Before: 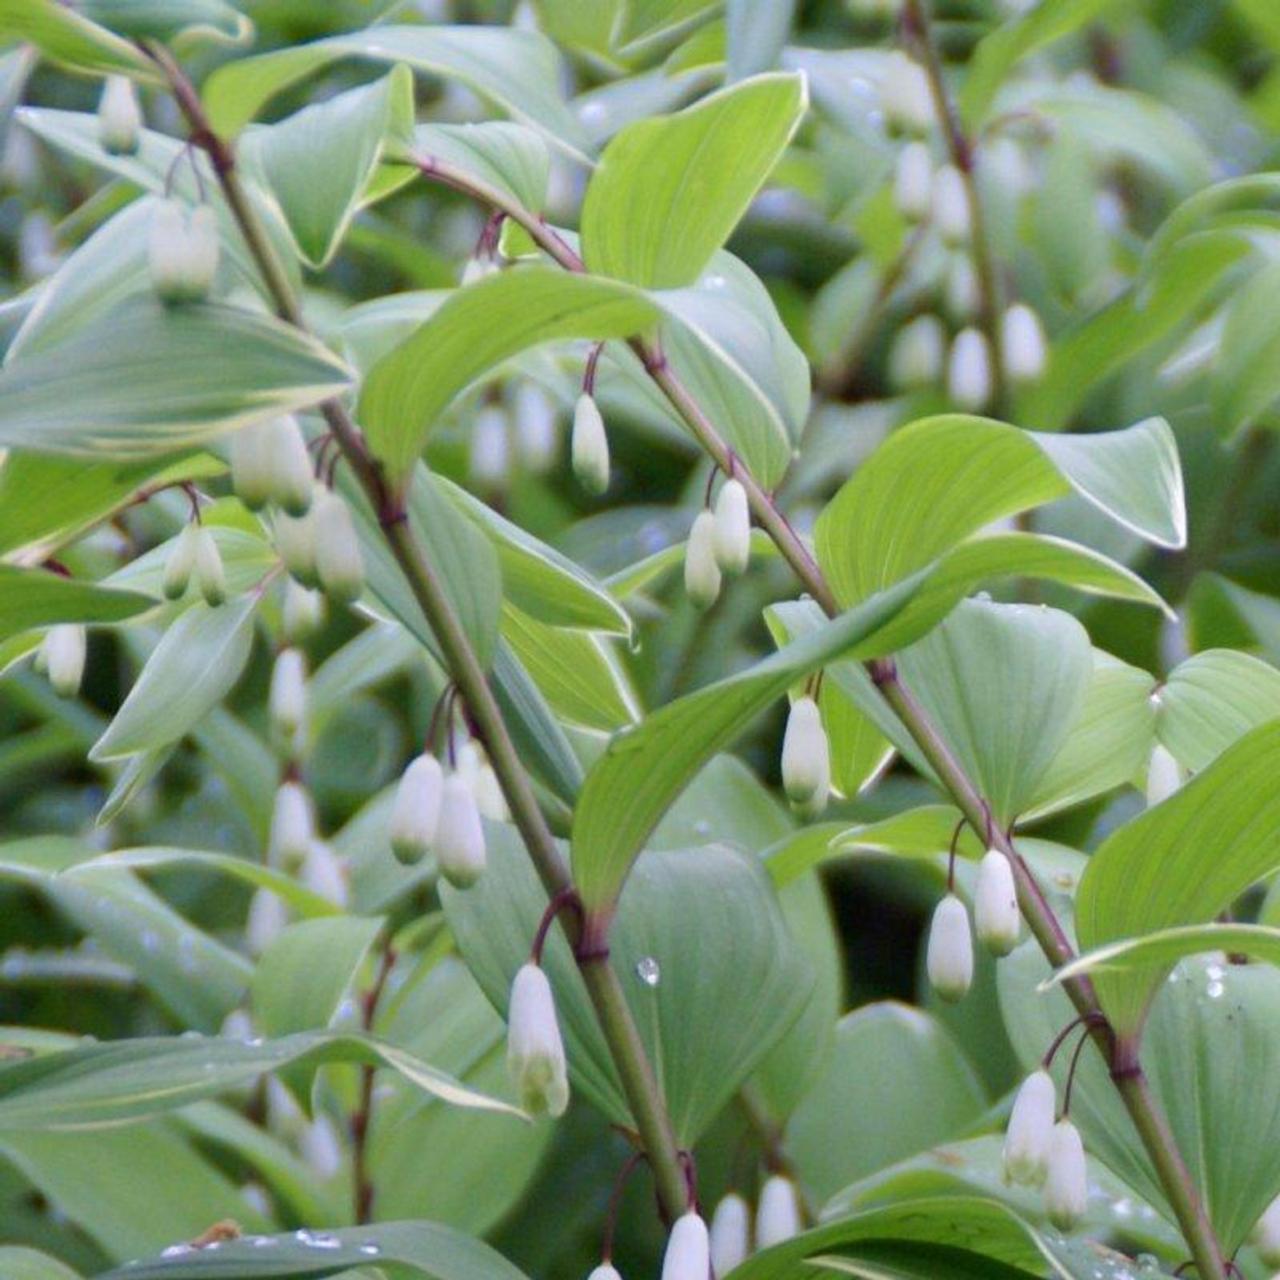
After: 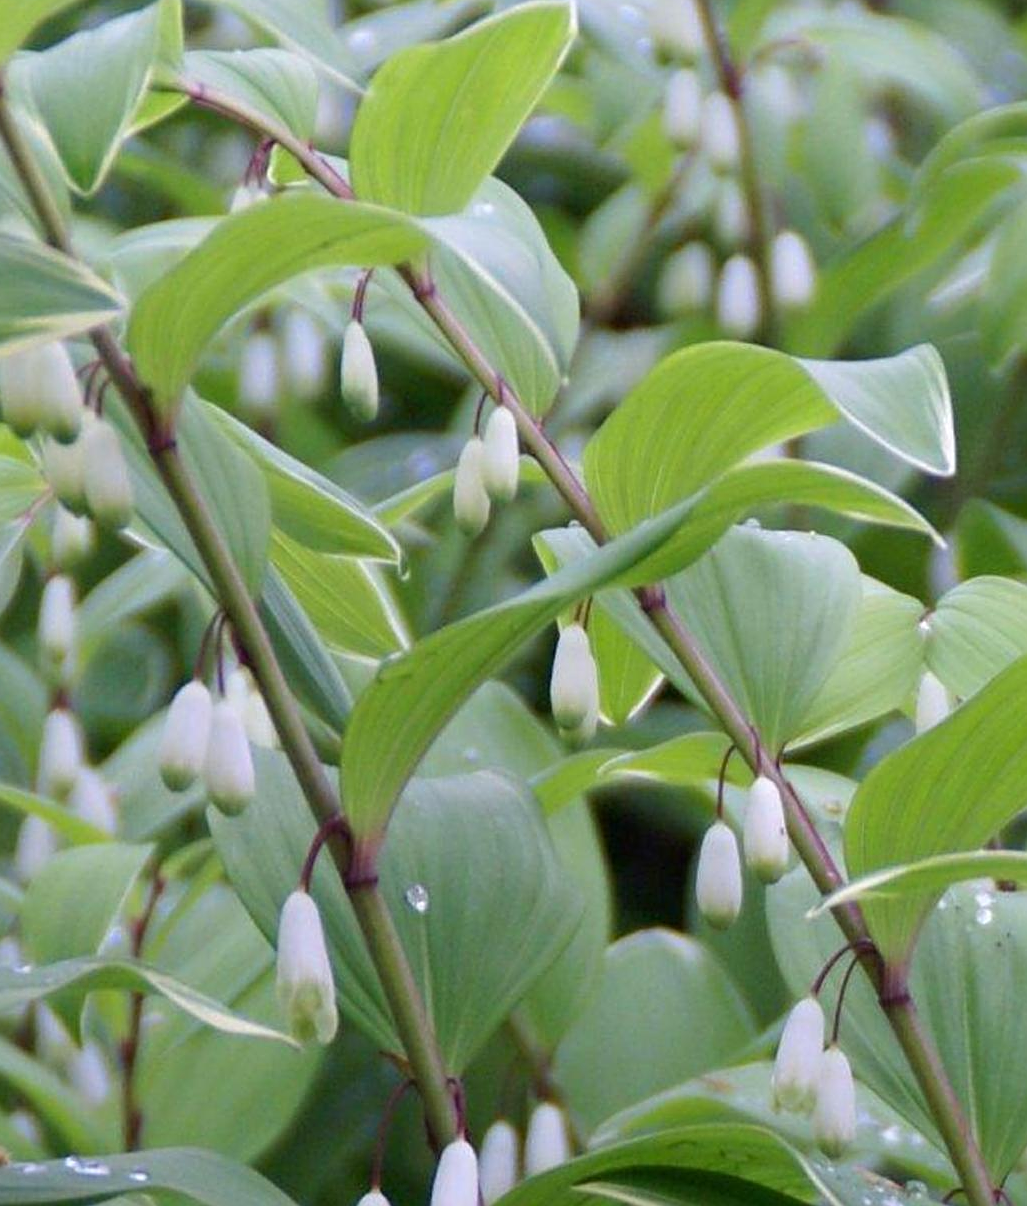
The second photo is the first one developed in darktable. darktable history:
sharpen: on, module defaults
crop and rotate: left 18.085%, top 5.762%, right 1.669%
